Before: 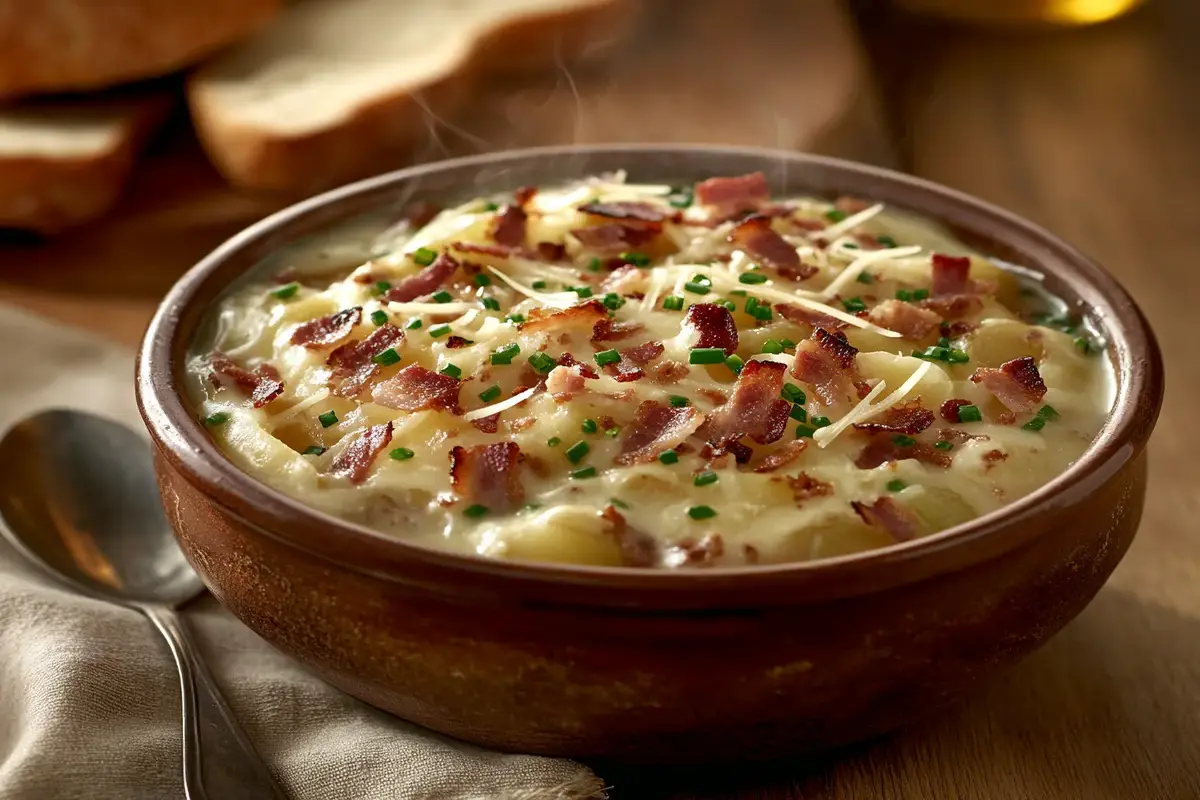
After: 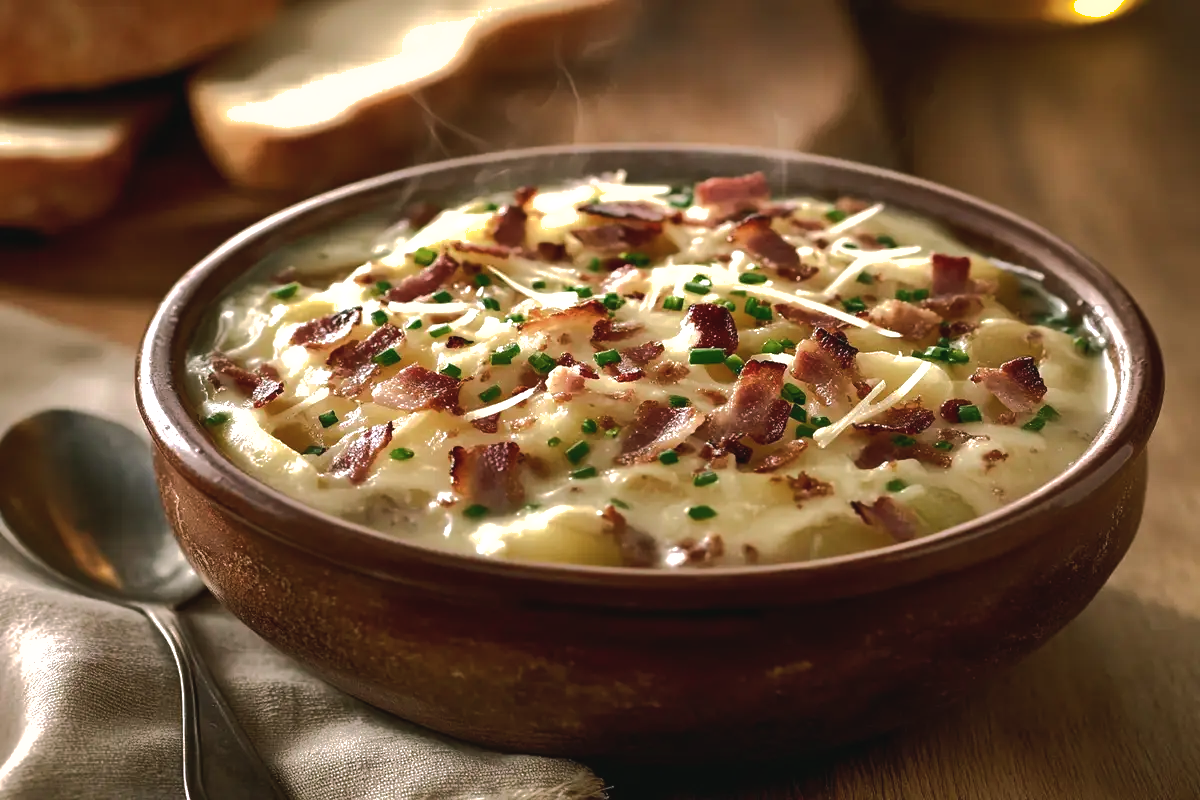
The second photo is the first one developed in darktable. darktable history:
shadows and highlights: shadows 40, highlights -60
color balance rgb: shadows lift › chroma 2%, shadows lift › hue 135.47°, highlights gain › chroma 2%, highlights gain › hue 291.01°, global offset › luminance 0.5%, perceptual saturation grading › global saturation -10.8%, perceptual saturation grading › highlights -26.83%, perceptual saturation grading › shadows 21.25%, perceptual brilliance grading › highlights 17.77%, perceptual brilliance grading › mid-tones 31.71%, perceptual brilliance grading › shadows -31.01%, global vibrance 24.91%
